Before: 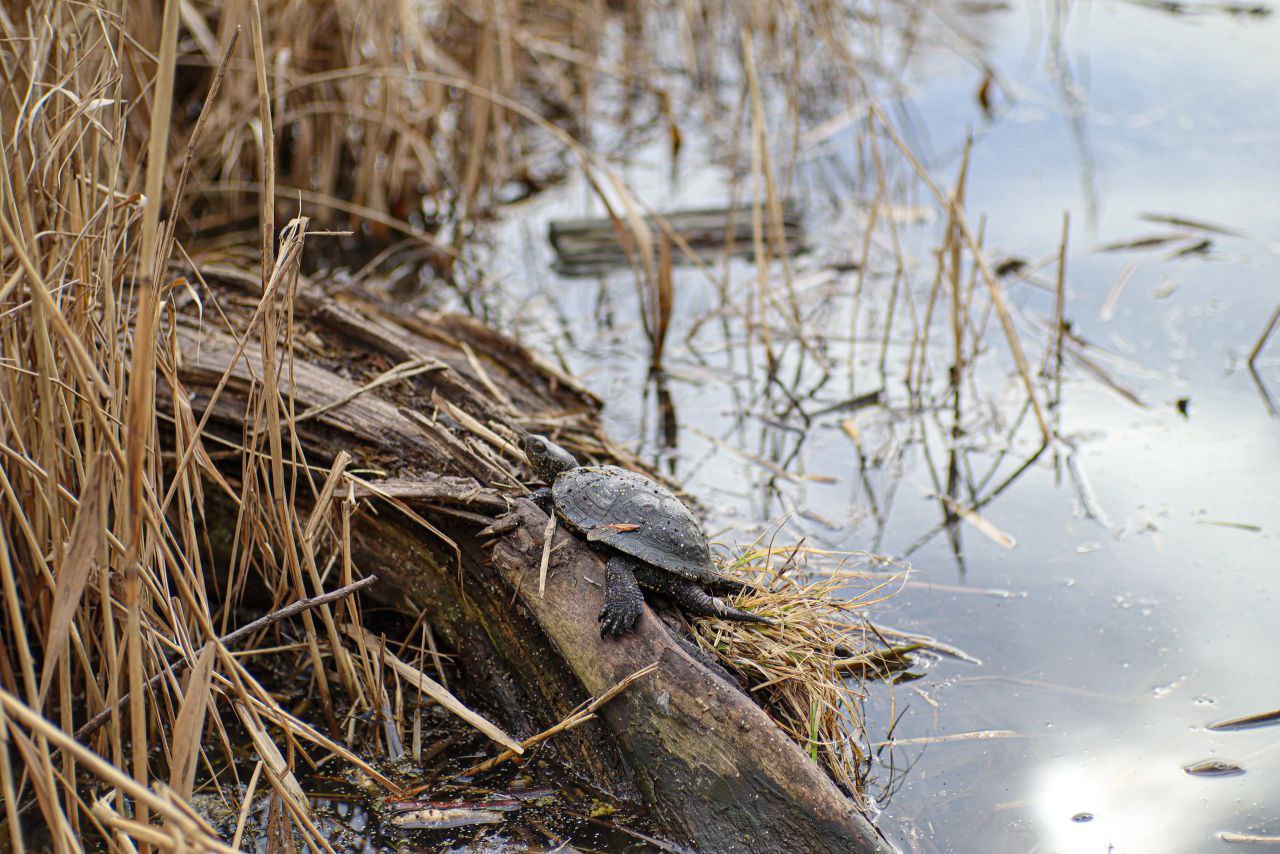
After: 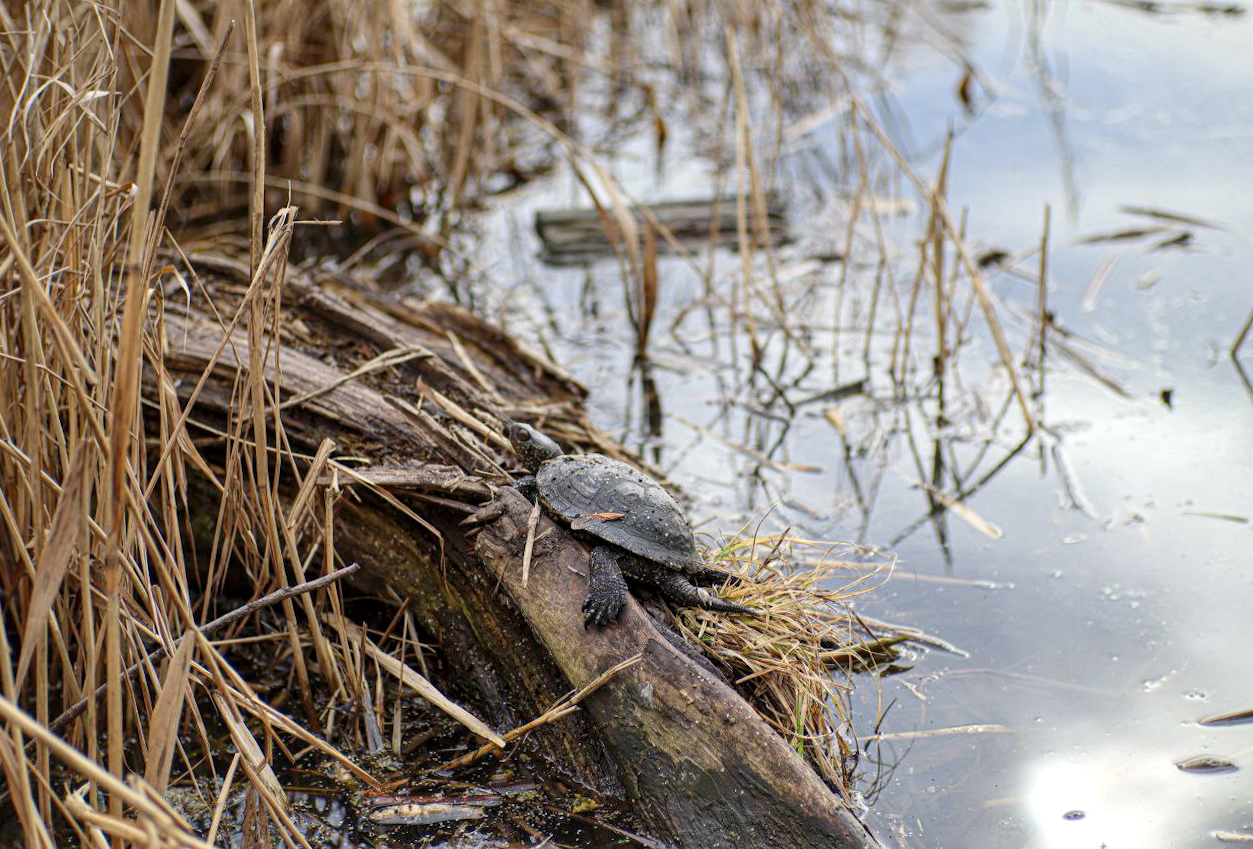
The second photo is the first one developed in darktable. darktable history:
rotate and perspective: rotation 0.226°, lens shift (vertical) -0.042, crop left 0.023, crop right 0.982, crop top 0.006, crop bottom 0.994
local contrast: highlights 100%, shadows 100%, detail 120%, midtone range 0.2
